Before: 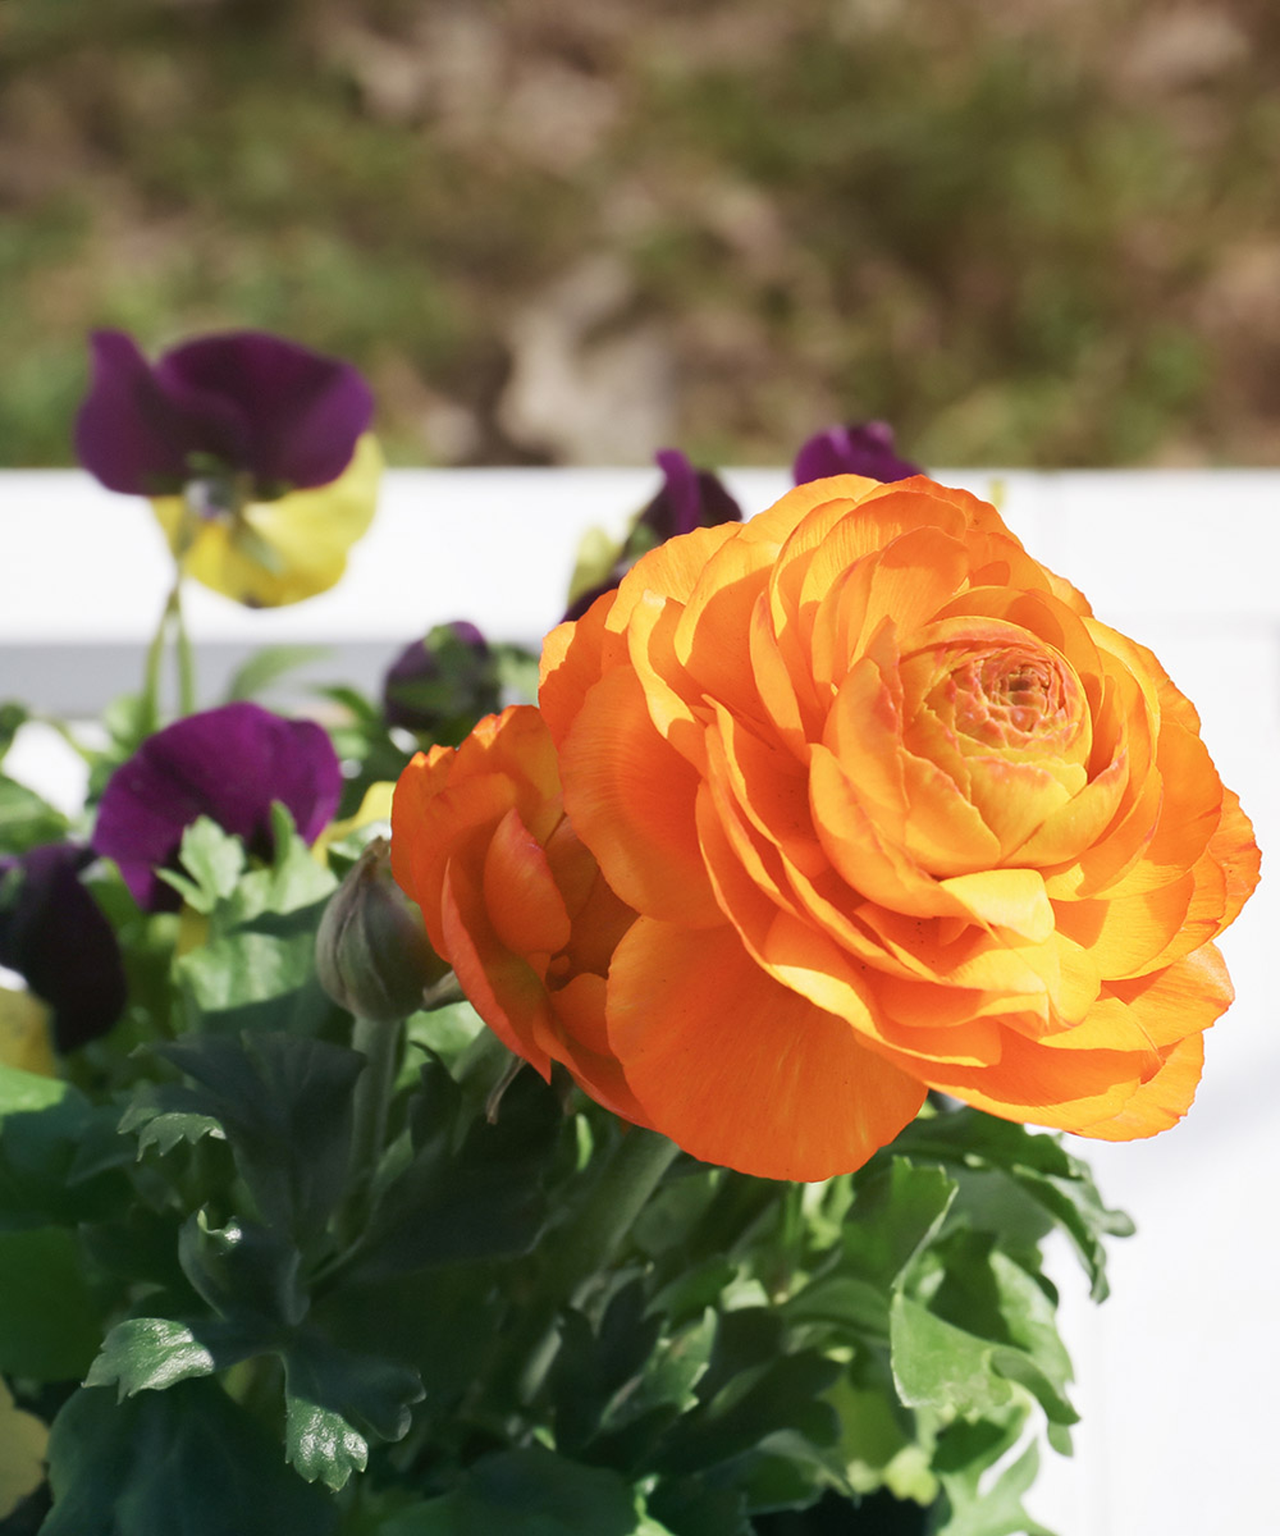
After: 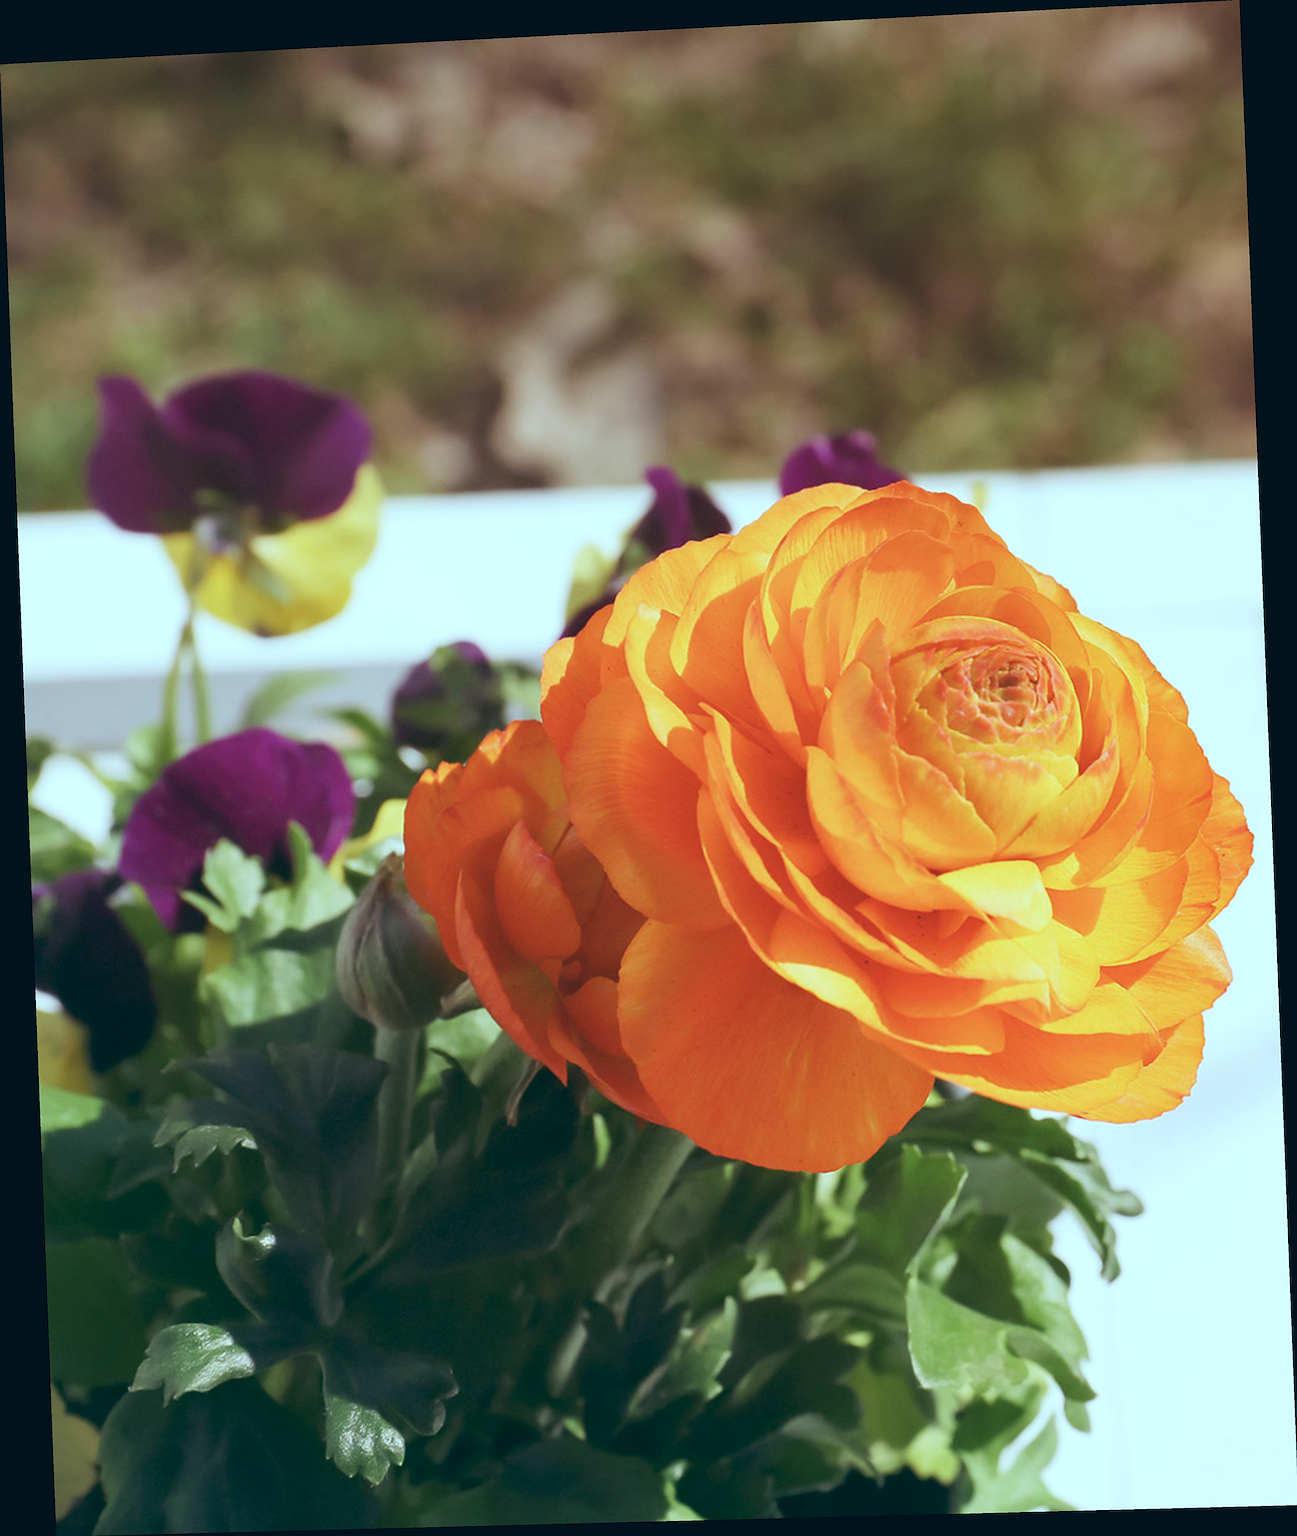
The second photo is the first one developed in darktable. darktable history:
rotate and perspective: rotation -2.22°, lens shift (horizontal) -0.022, automatic cropping off
color balance: lift [1.003, 0.993, 1.001, 1.007], gamma [1.018, 1.072, 0.959, 0.928], gain [0.974, 0.873, 1.031, 1.127]
sharpen: on, module defaults
